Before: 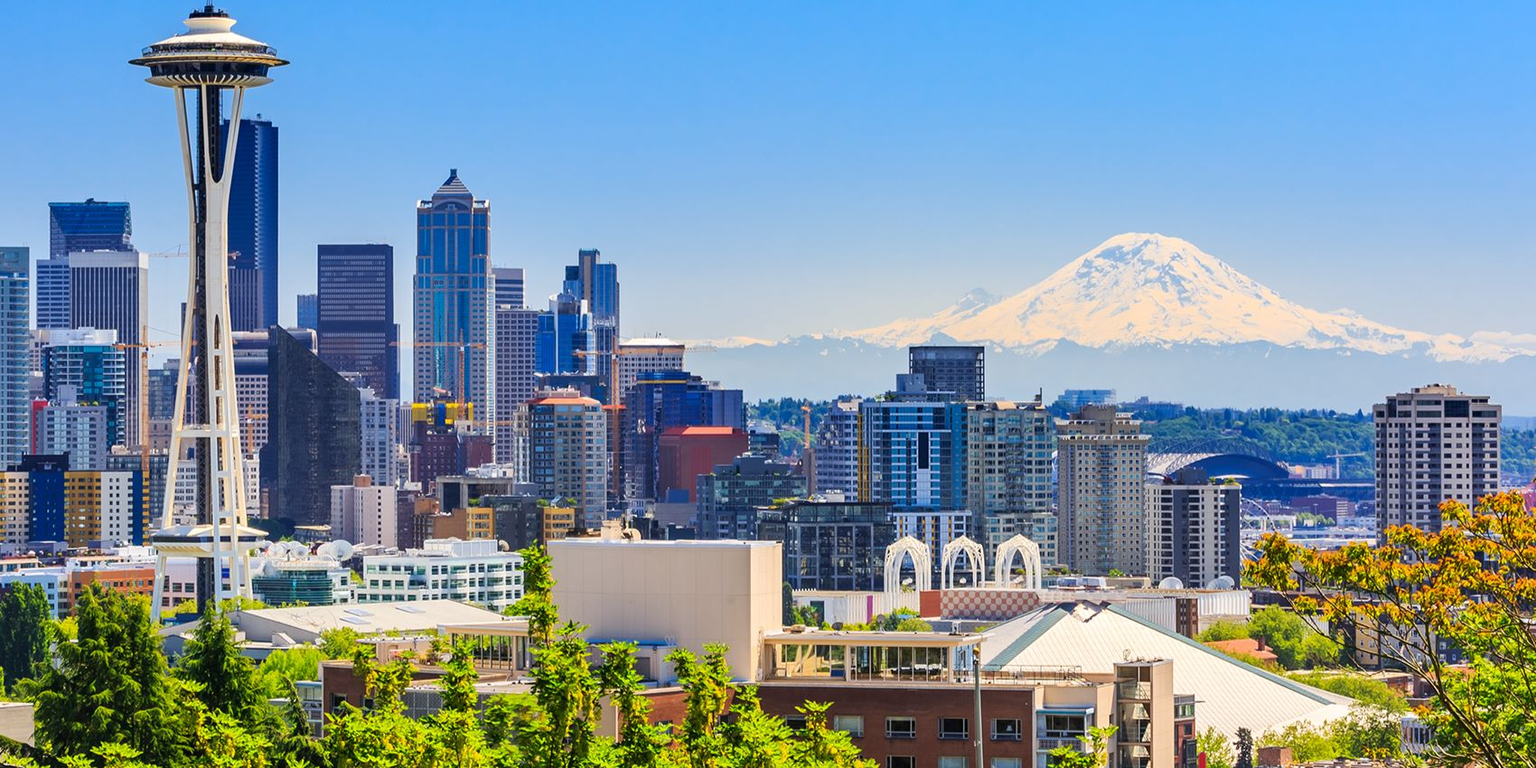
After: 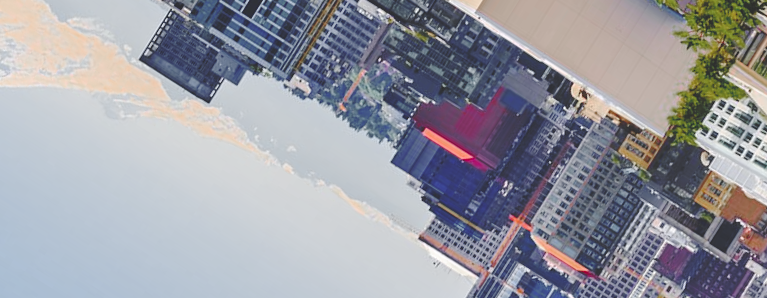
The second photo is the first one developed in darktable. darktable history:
base curve: curves: ch0 [(0, 0.024) (0.055, 0.065) (0.121, 0.166) (0.236, 0.319) (0.693, 0.726) (1, 1)], preserve colors none
crop and rotate: angle 147.61°, left 9.097%, top 15.585%, right 4.418%, bottom 17.052%
color zones: curves: ch0 [(0, 0.48) (0.209, 0.398) (0.305, 0.332) (0.429, 0.493) (0.571, 0.5) (0.714, 0.5) (0.857, 0.5) (1, 0.48)]; ch1 [(0, 0.736) (0.143, 0.625) (0.225, 0.371) (0.429, 0.256) (0.571, 0.241) (0.714, 0.213) (0.857, 0.48) (1, 0.736)]; ch2 [(0, 0.448) (0.143, 0.498) (0.286, 0.5) (0.429, 0.5) (0.571, 0.5) (0.714, 0.5) (0.857, 0.5) (1, 0.448)]
